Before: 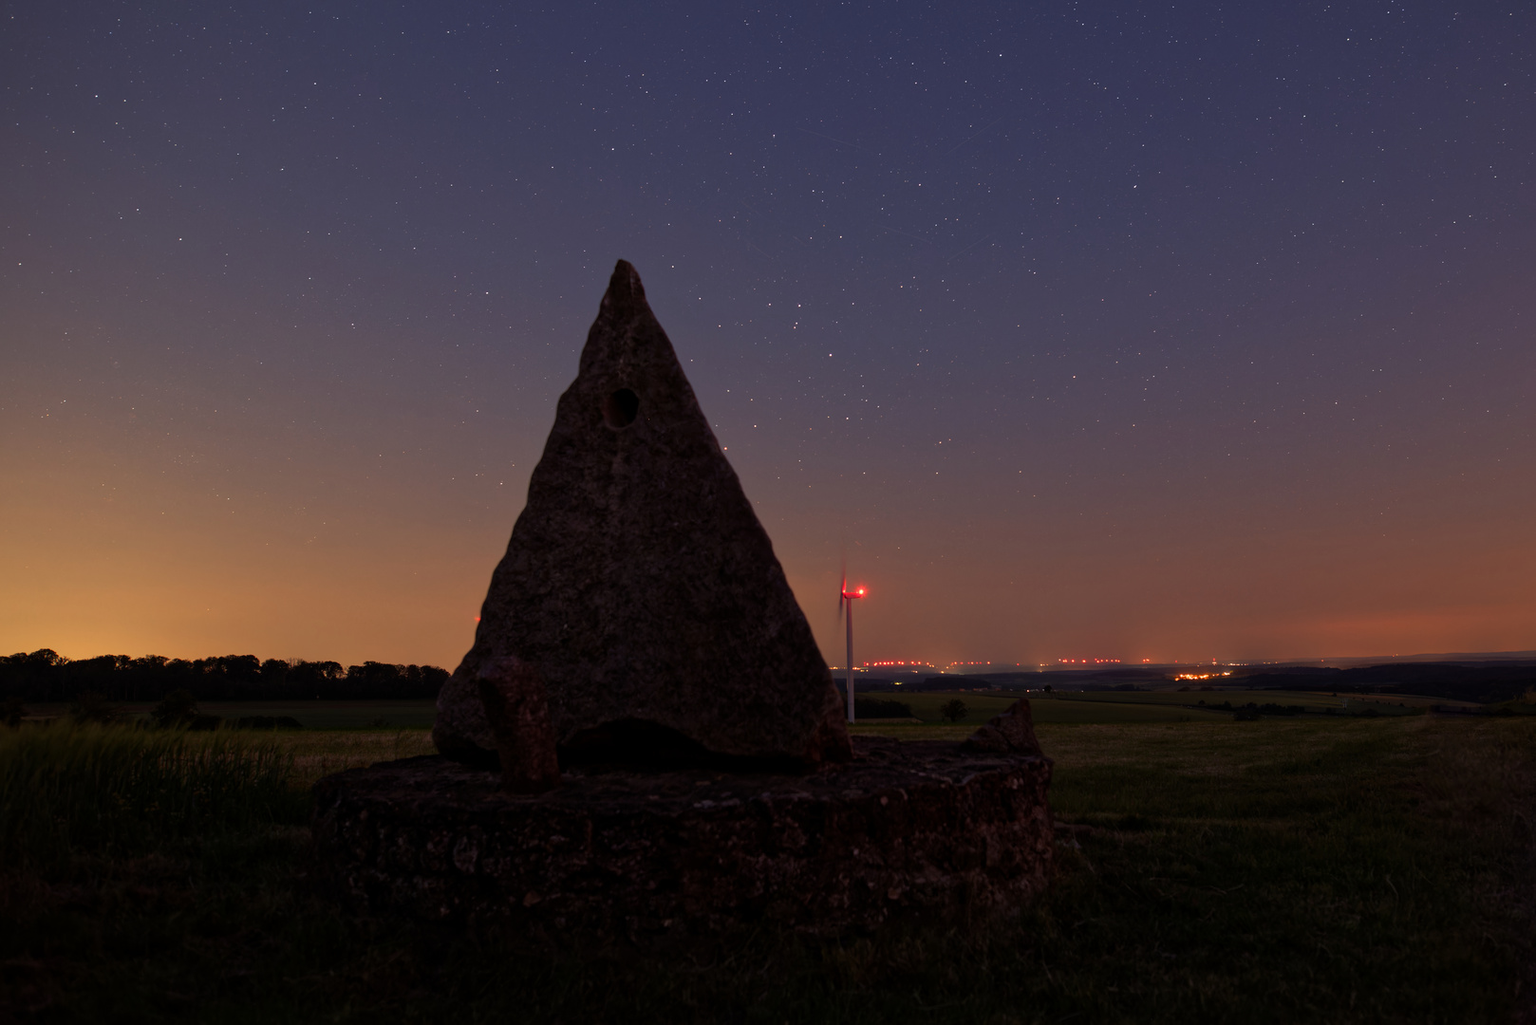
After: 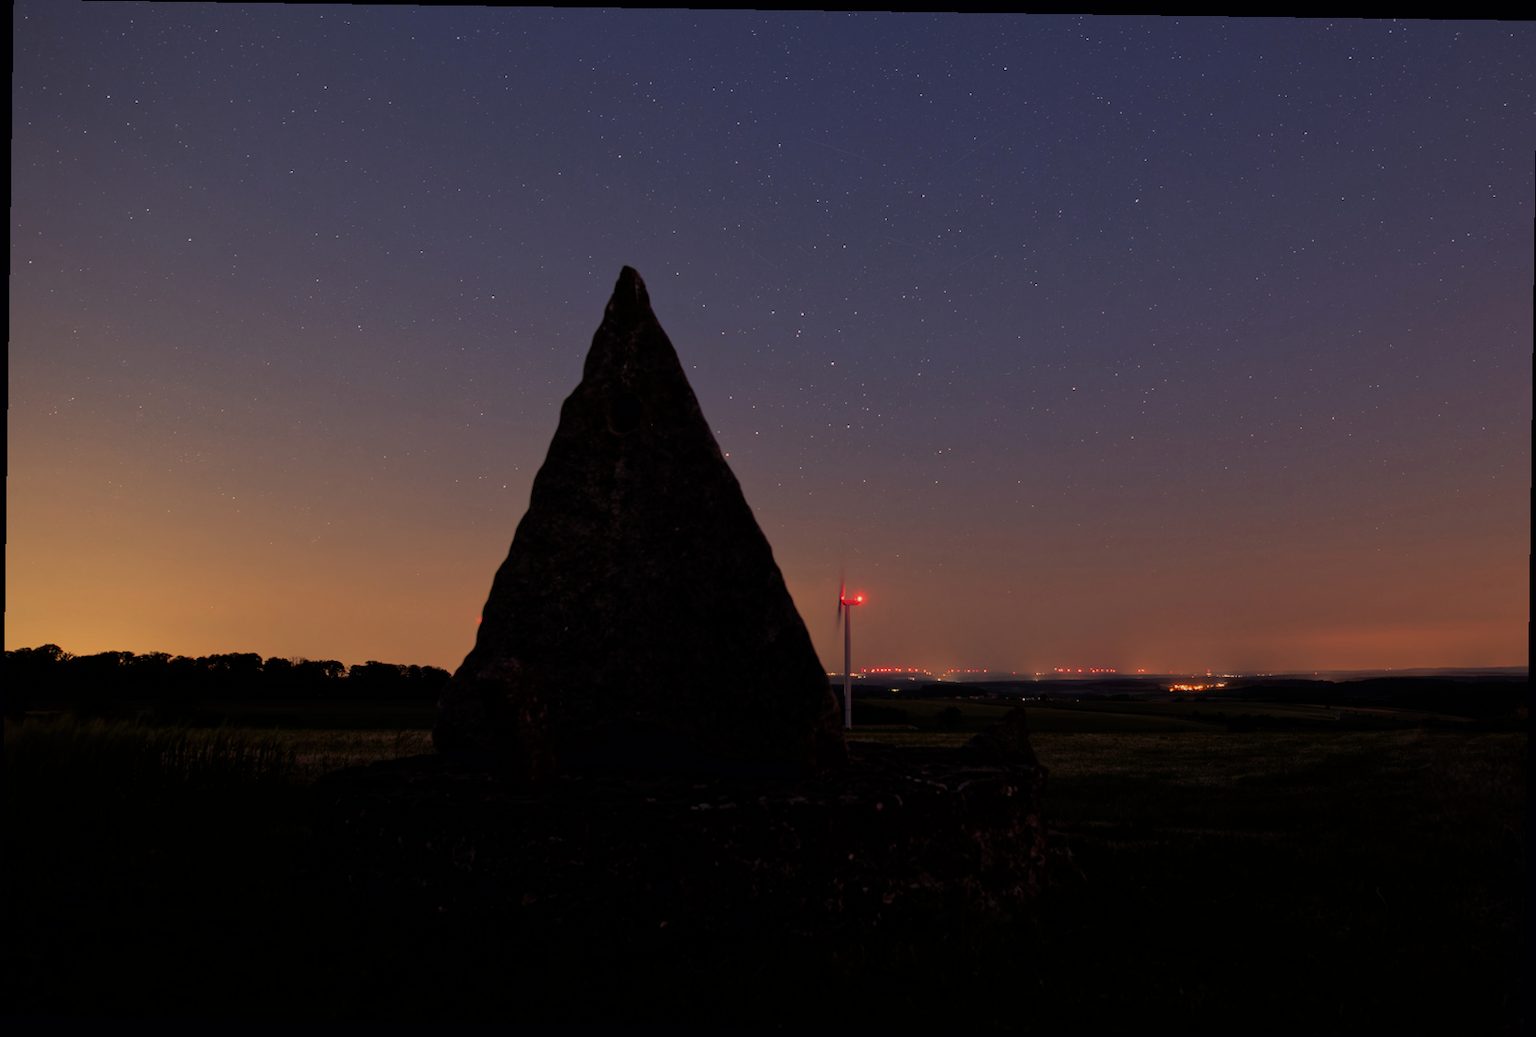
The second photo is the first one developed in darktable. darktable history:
filmic rgb: black relative exposure -7.65 EV, white relative exposure 4.56 EV, hardness 3.61, color science v6 (2022)
rotate and perspective: rotation 0.8°, automatic cropping off
